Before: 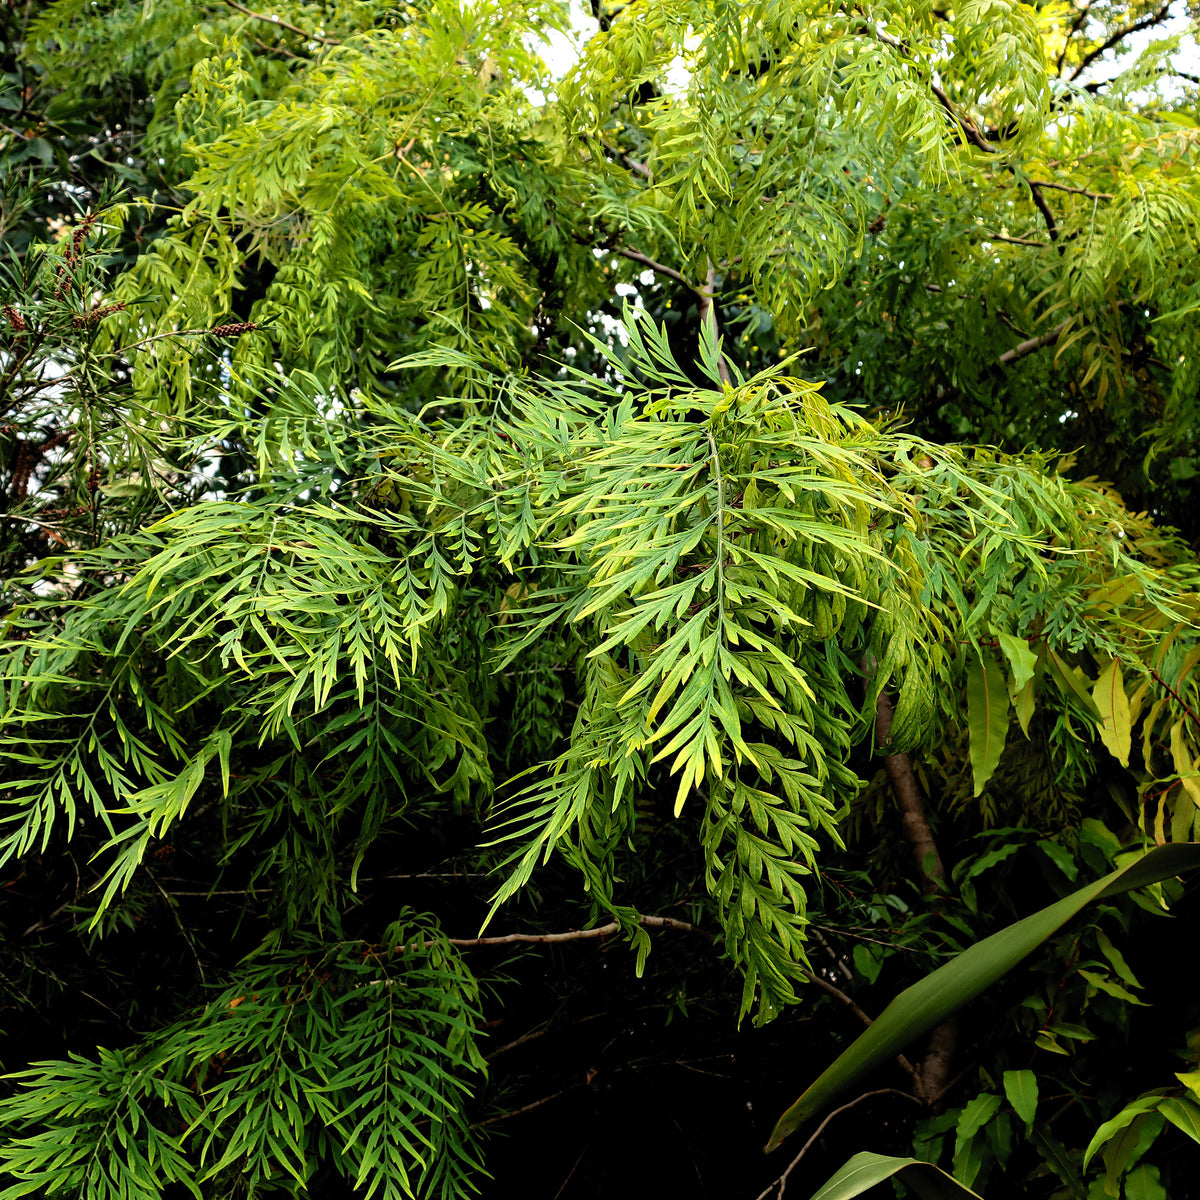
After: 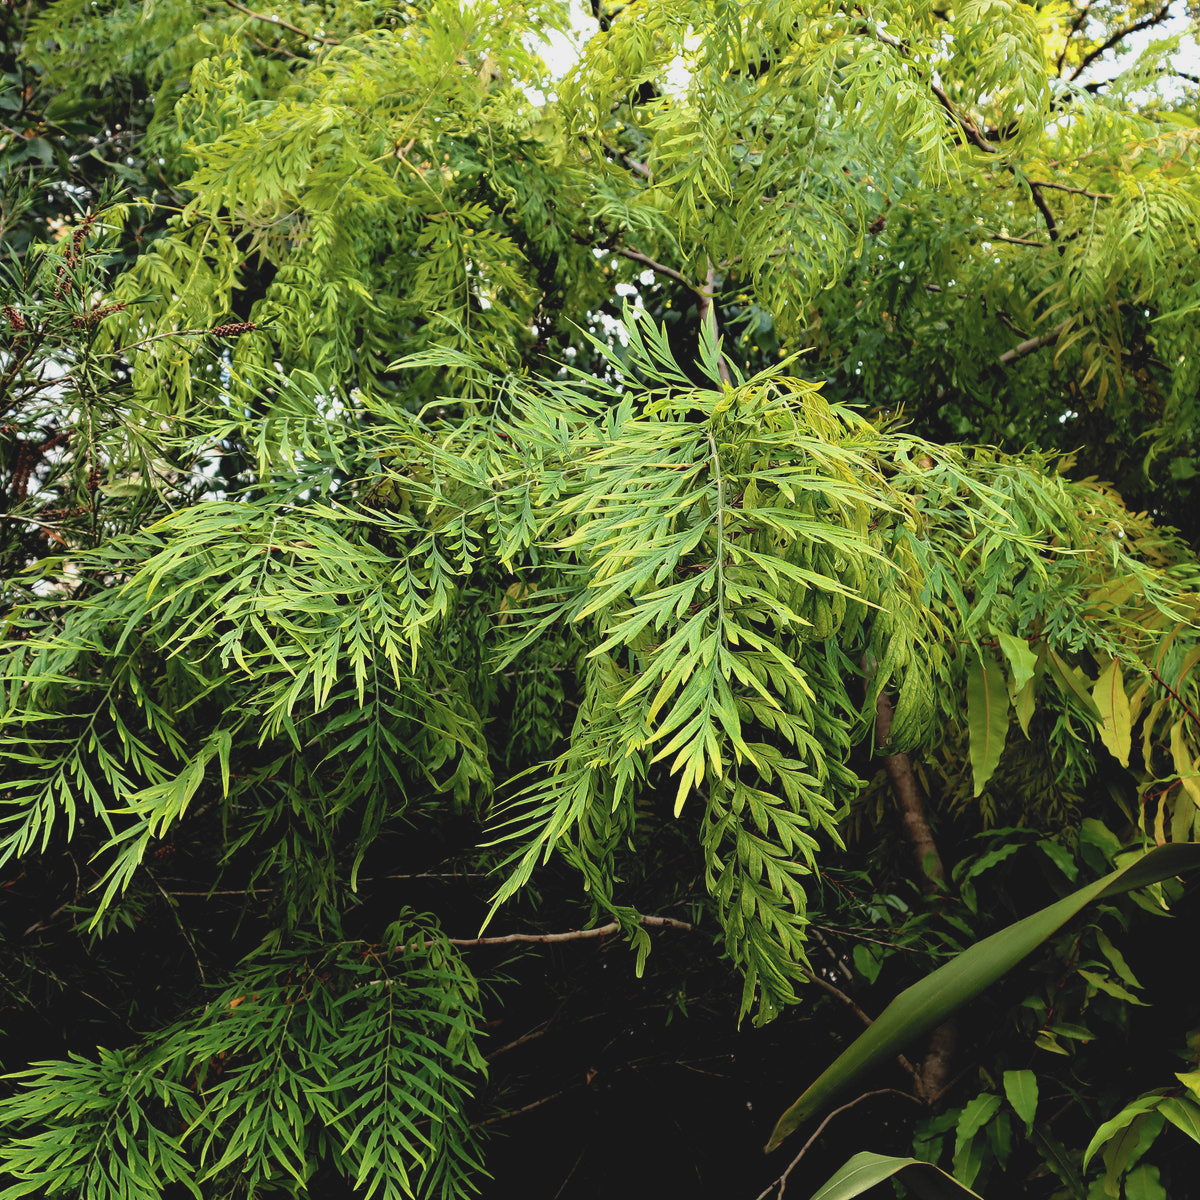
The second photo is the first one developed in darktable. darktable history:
contrast brightness saturation: contrast -0.134, brightness 0.041, saturation -0.116
